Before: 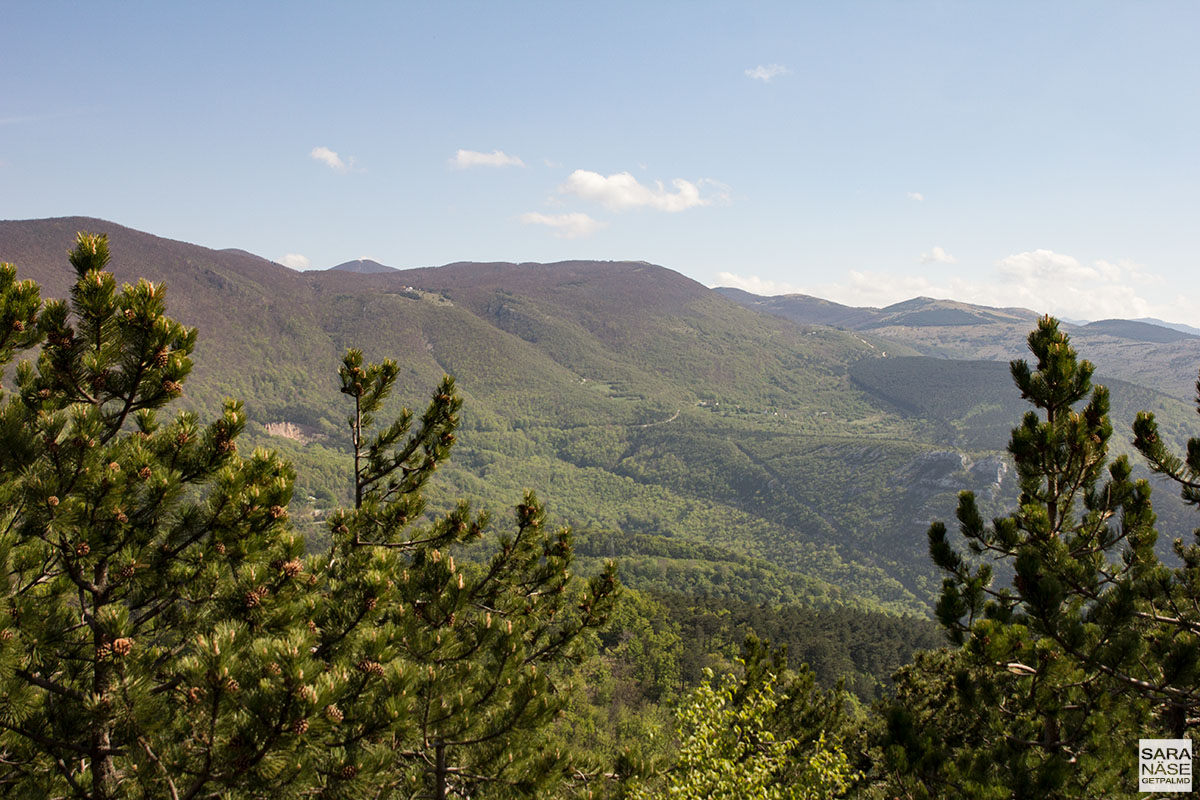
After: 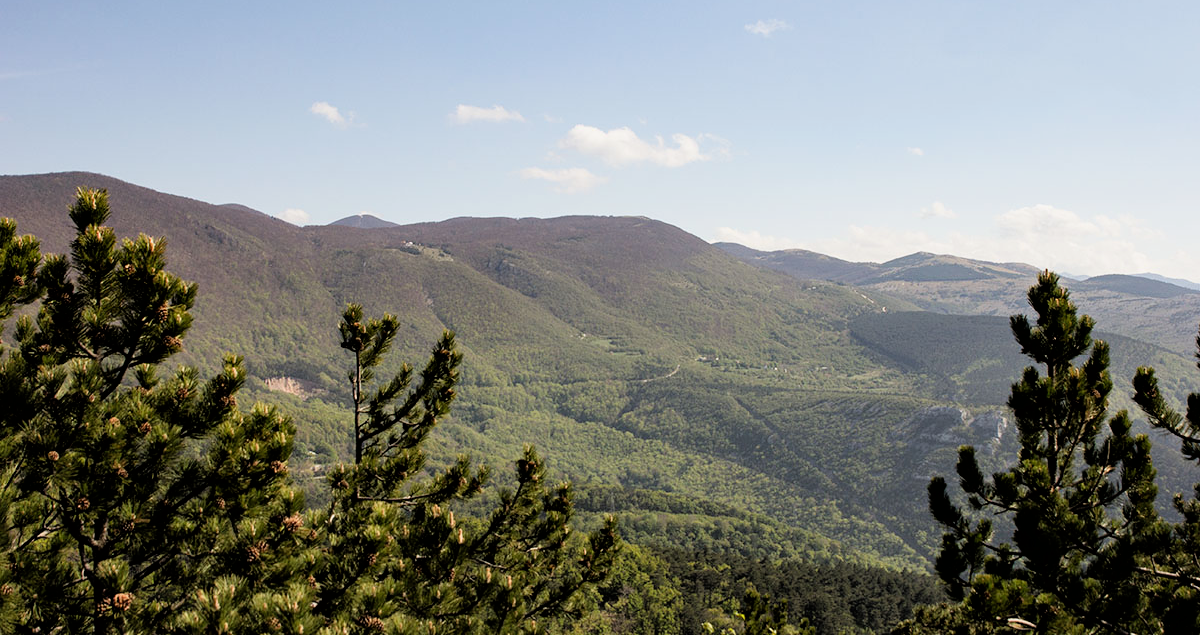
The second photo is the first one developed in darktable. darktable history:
filmic rgb: black relative exposure -4.91 EV, white relative exposure 2.84 EV, hardness 3.7
crop and rotate: top 5.667%, bottom 14.937%
